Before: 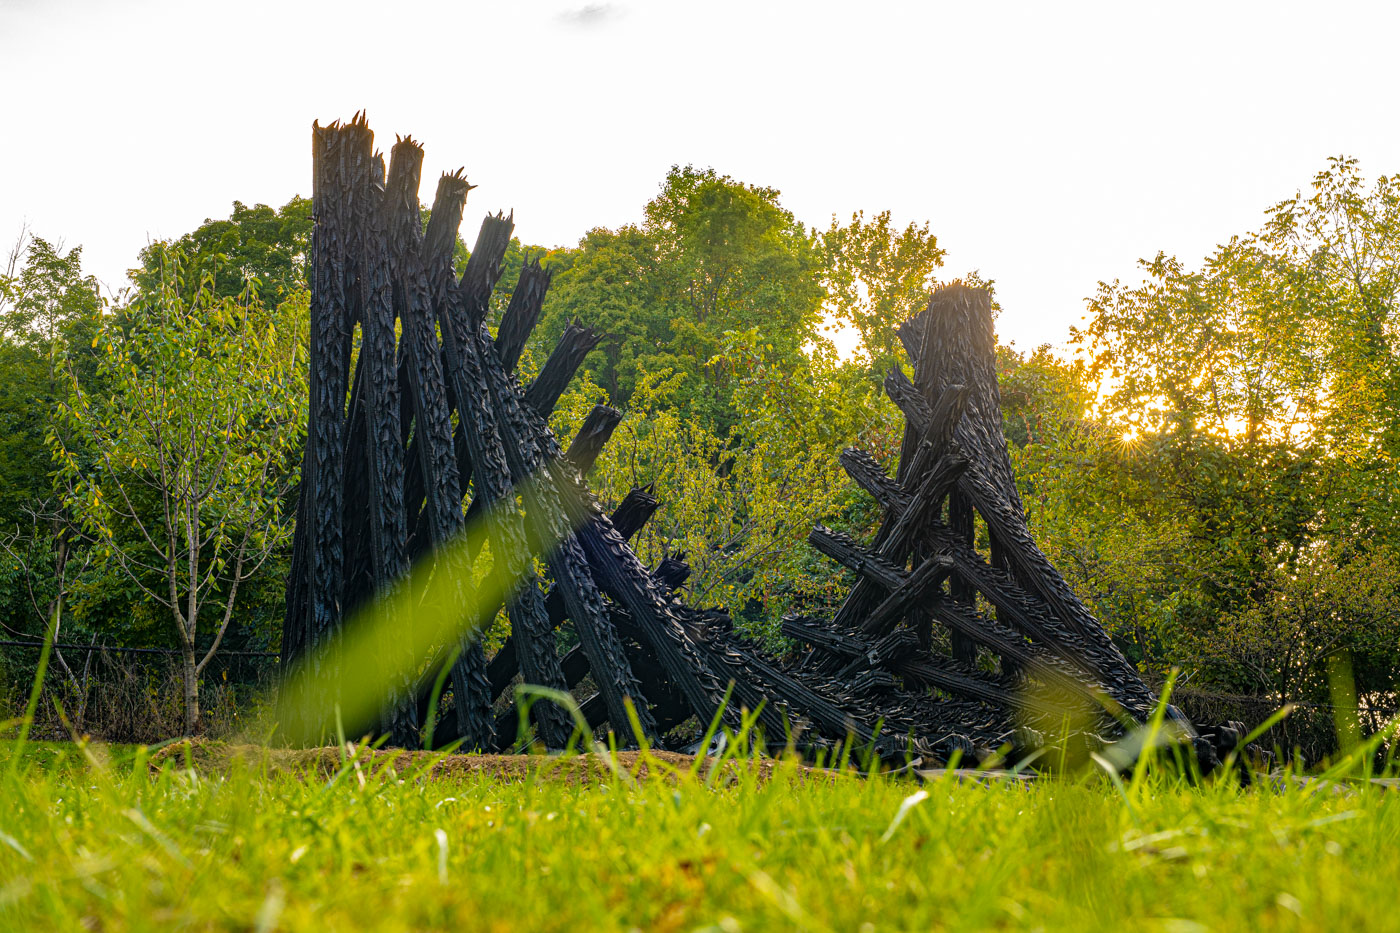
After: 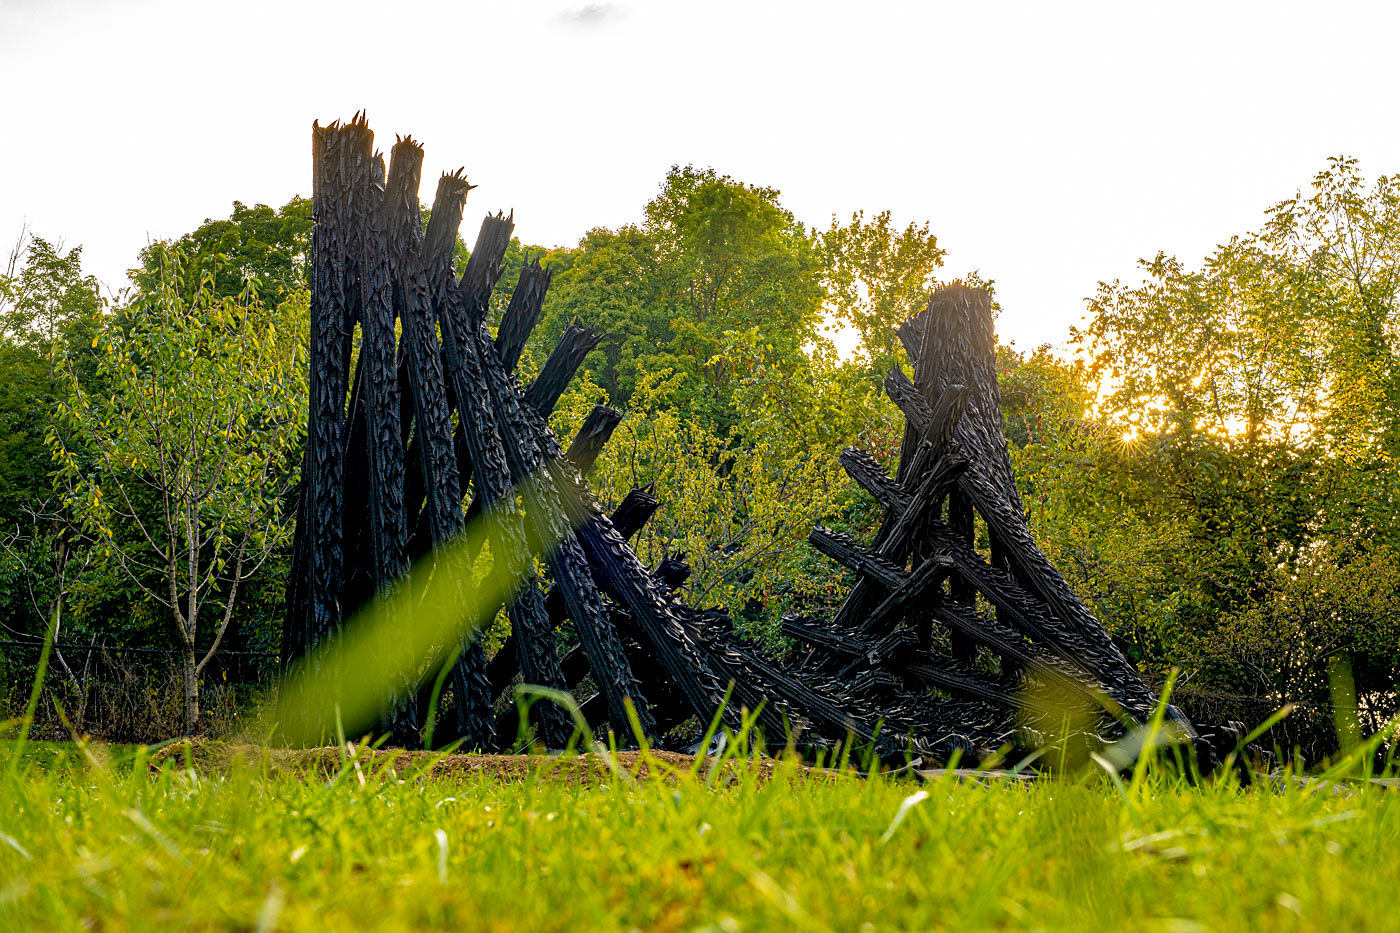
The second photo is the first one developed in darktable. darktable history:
exposure: black level correction 0.01, exposure 0.014 EV, compensate highlight preservation false
sharpen: radius 1.458, amount 0.398, threshold 1.271
